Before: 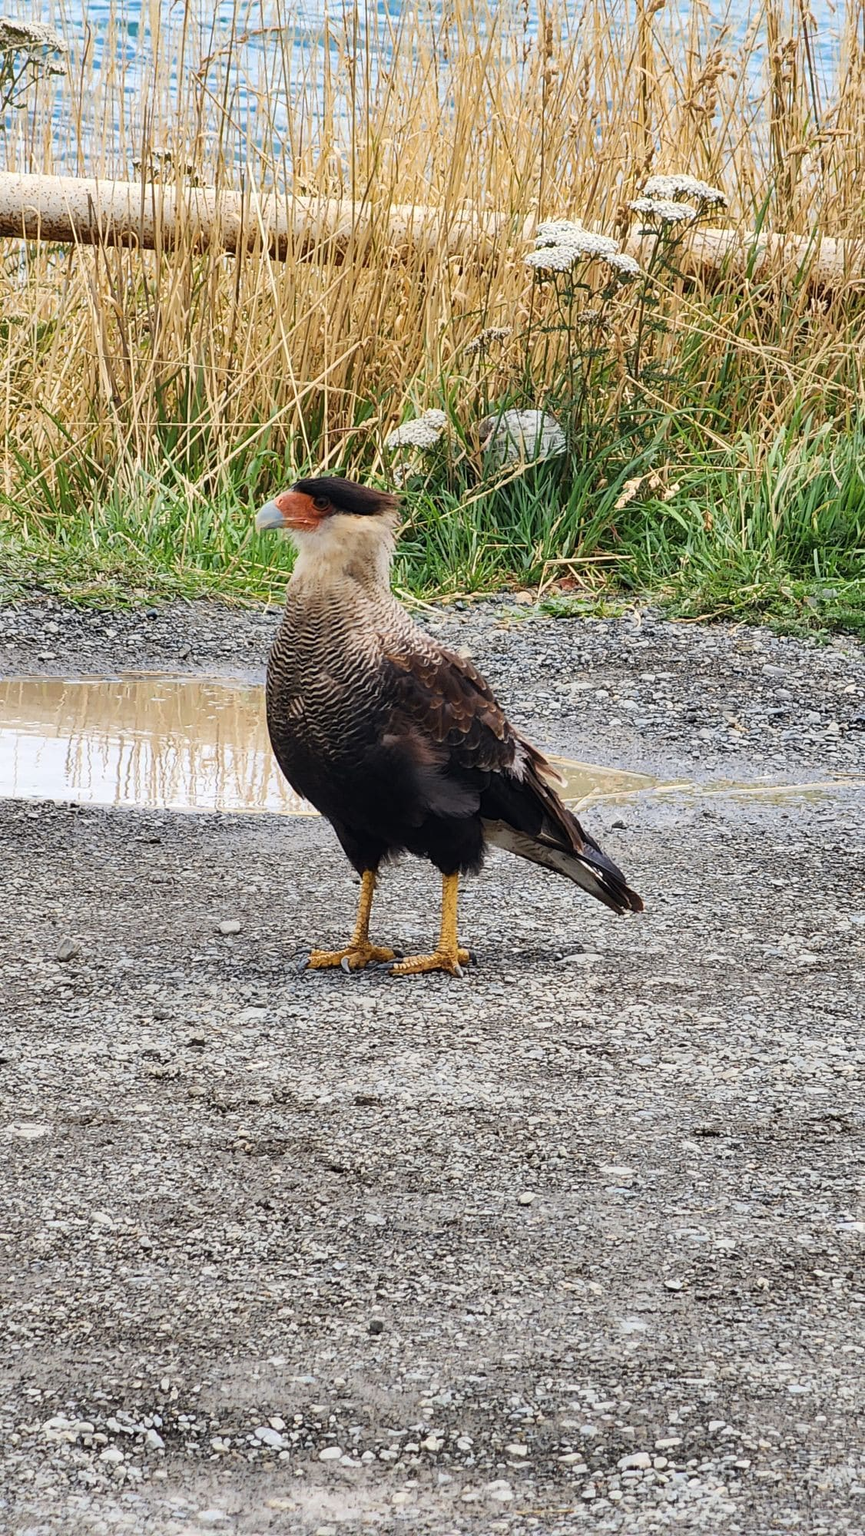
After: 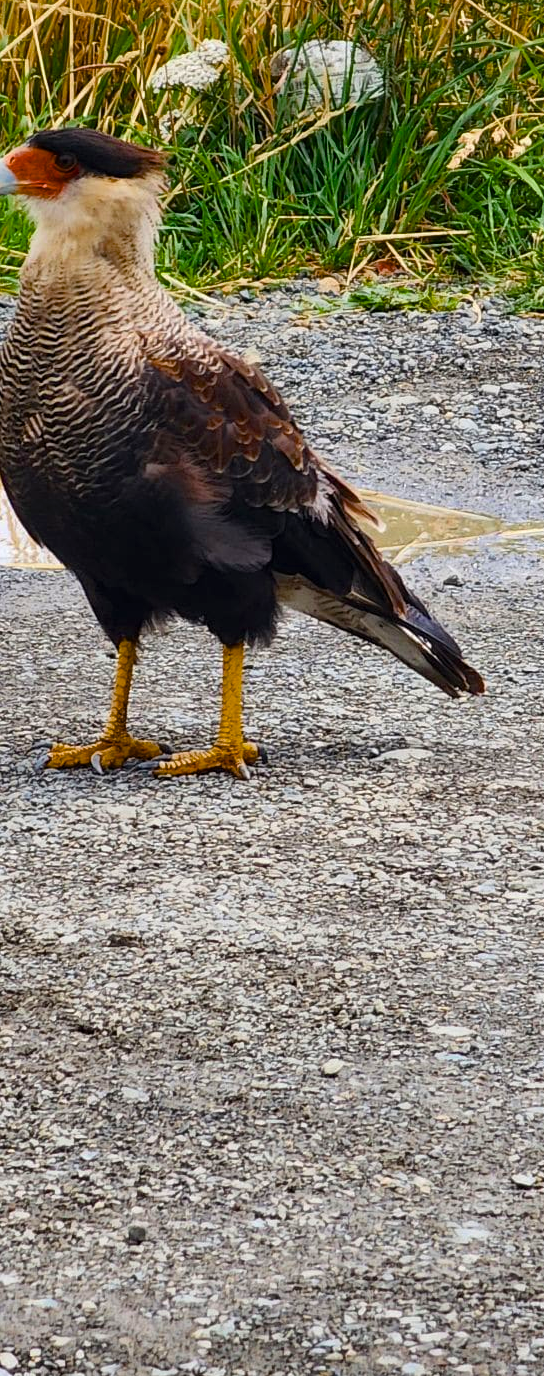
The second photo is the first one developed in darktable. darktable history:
crop: left 31.364%, top 24.682%, right 20.237%, bottom 6.517%
color balance rgb: perceptual saturation grading › global saturation 38.712%, global vibrance 6.95%, saturation formula JzAzBz (2021)
